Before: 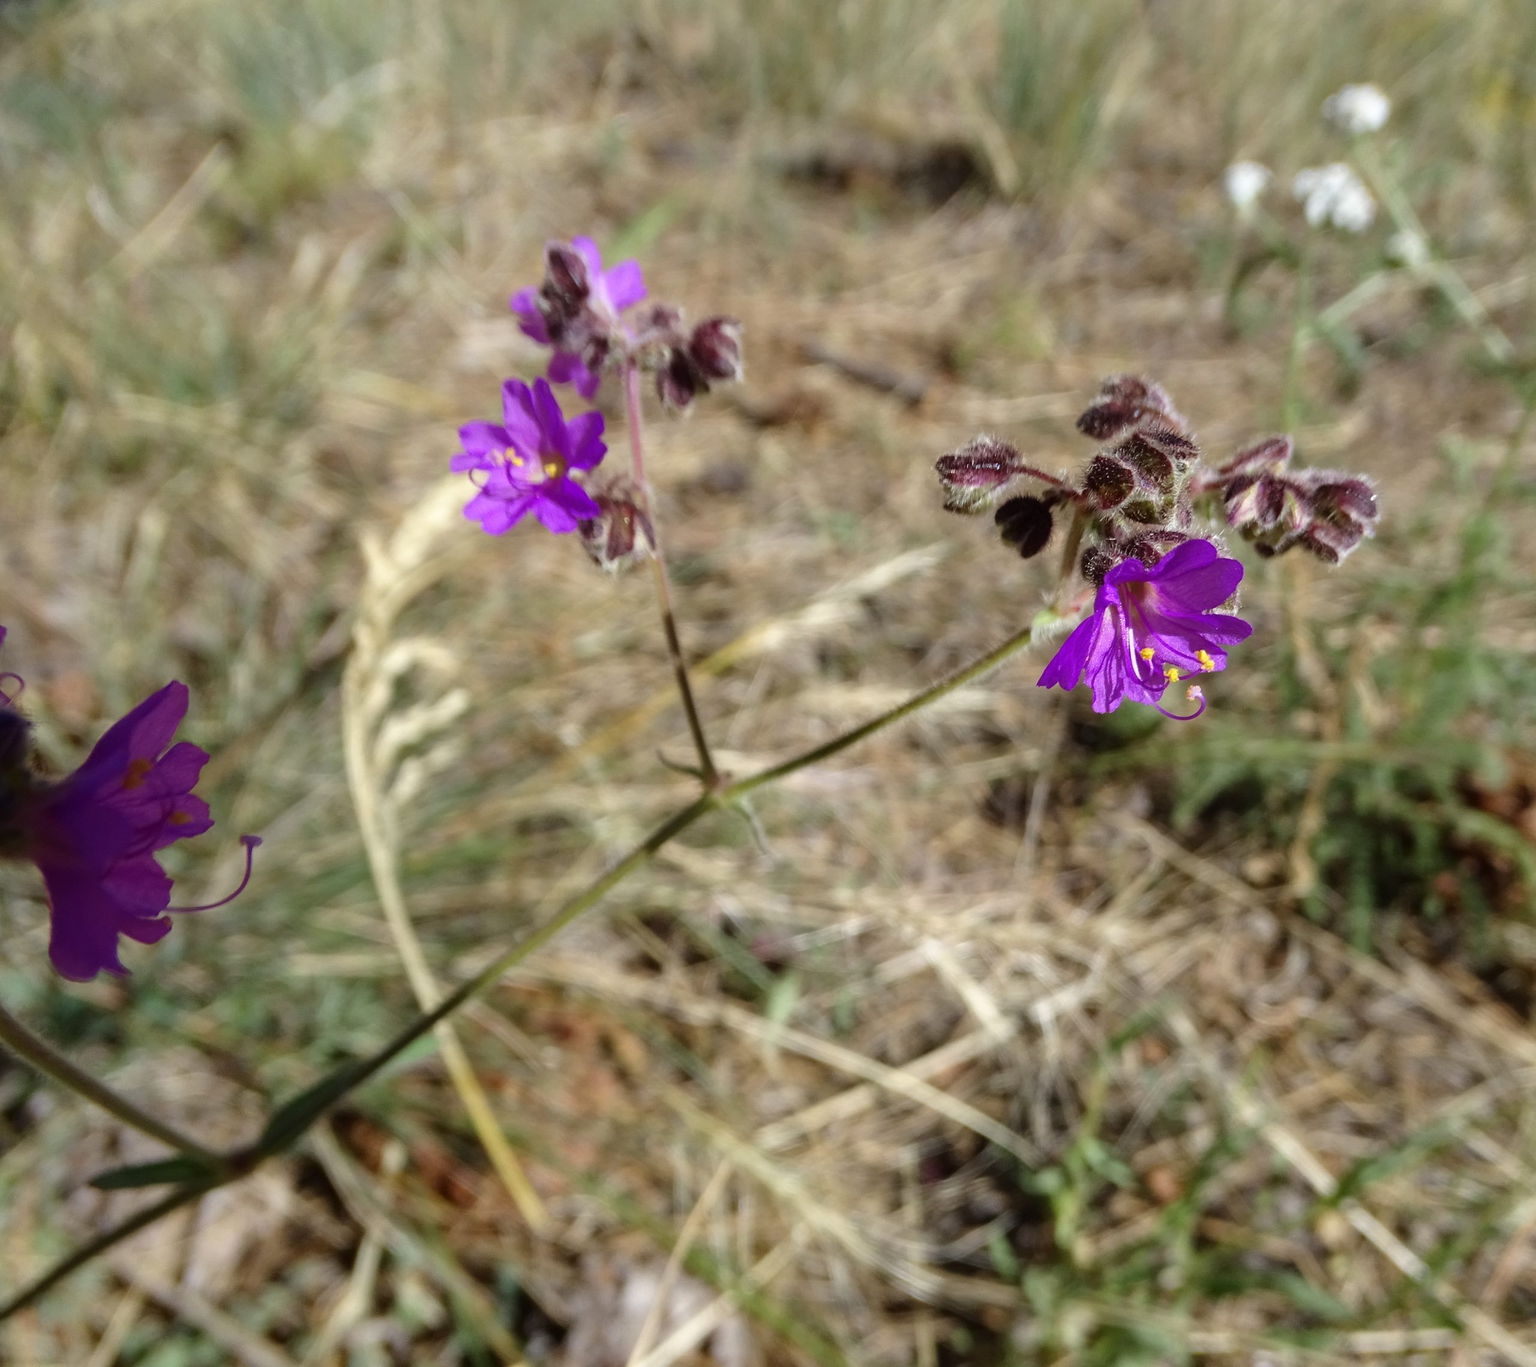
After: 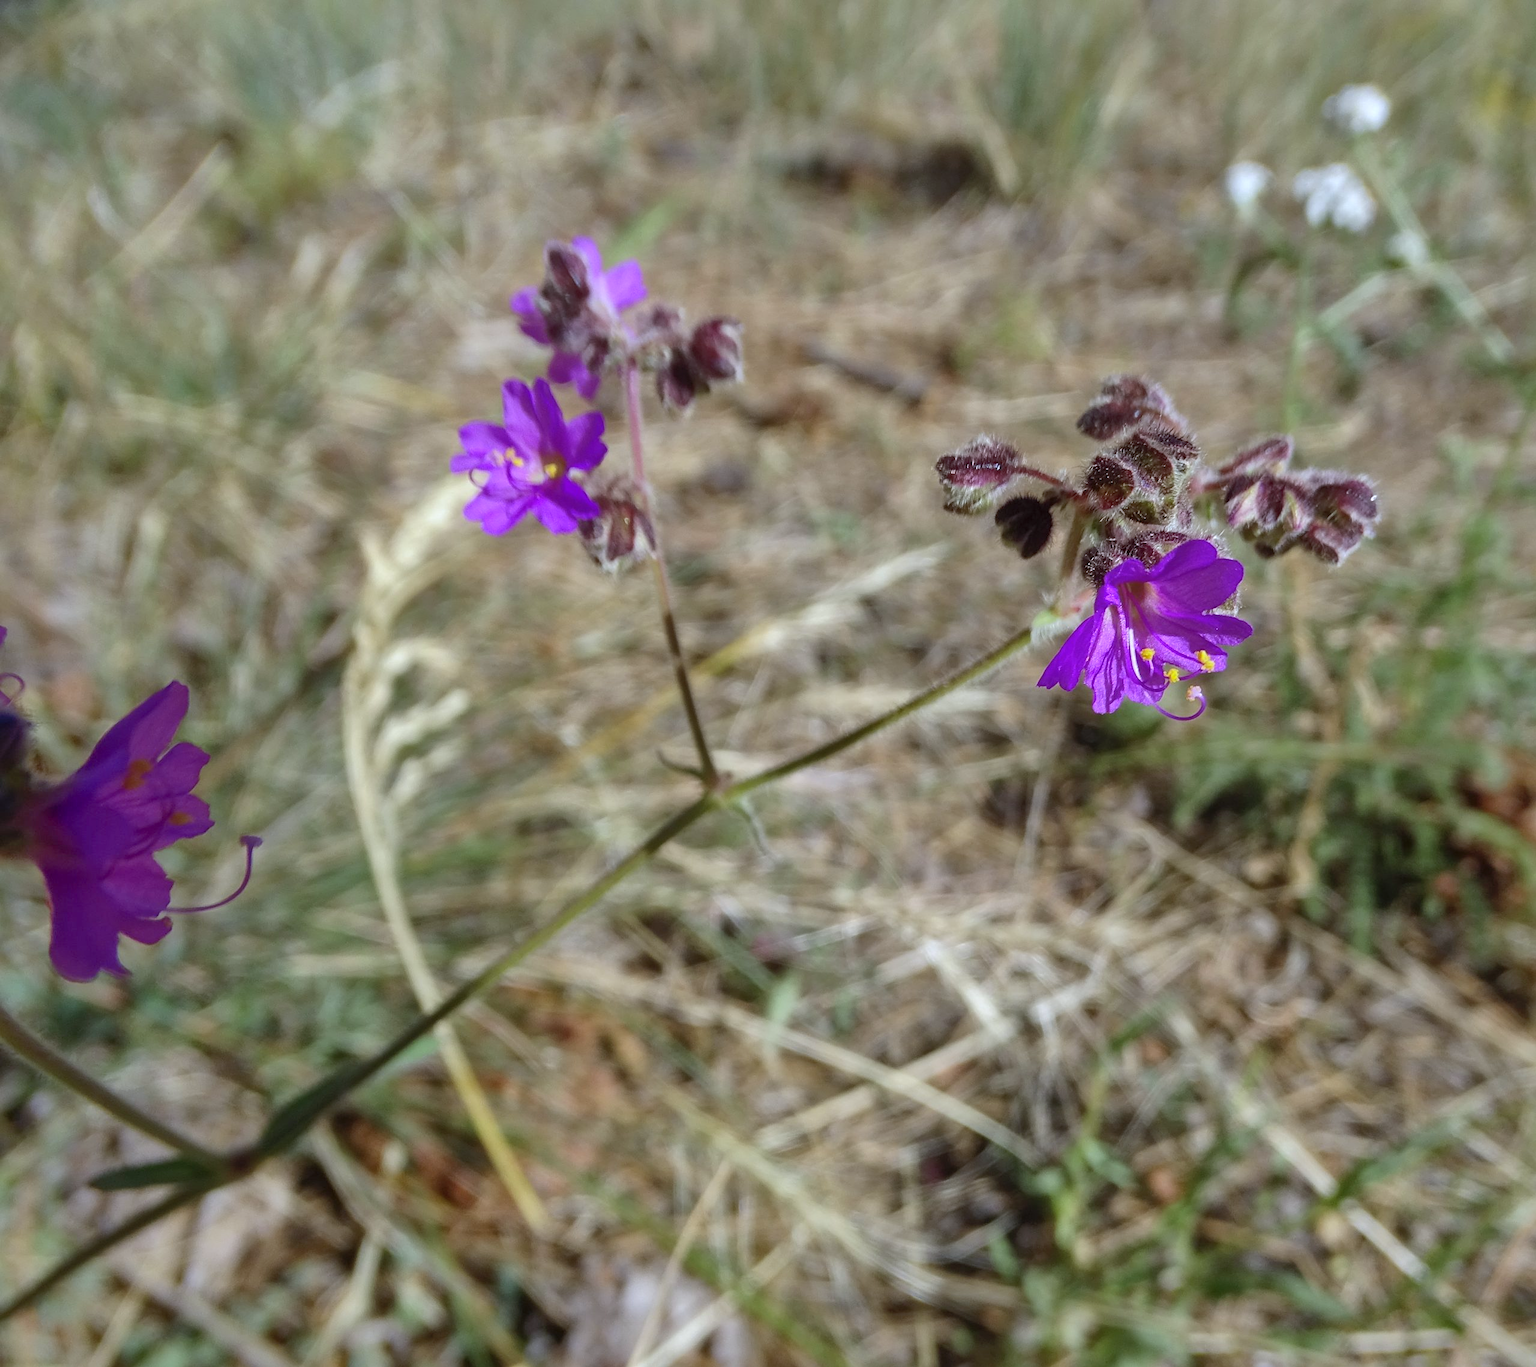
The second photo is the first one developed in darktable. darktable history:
shadows and highlights: shadows 60, highlights -60
white balance: red 0.954, blue 1.079
sharpen: amount 0.2
